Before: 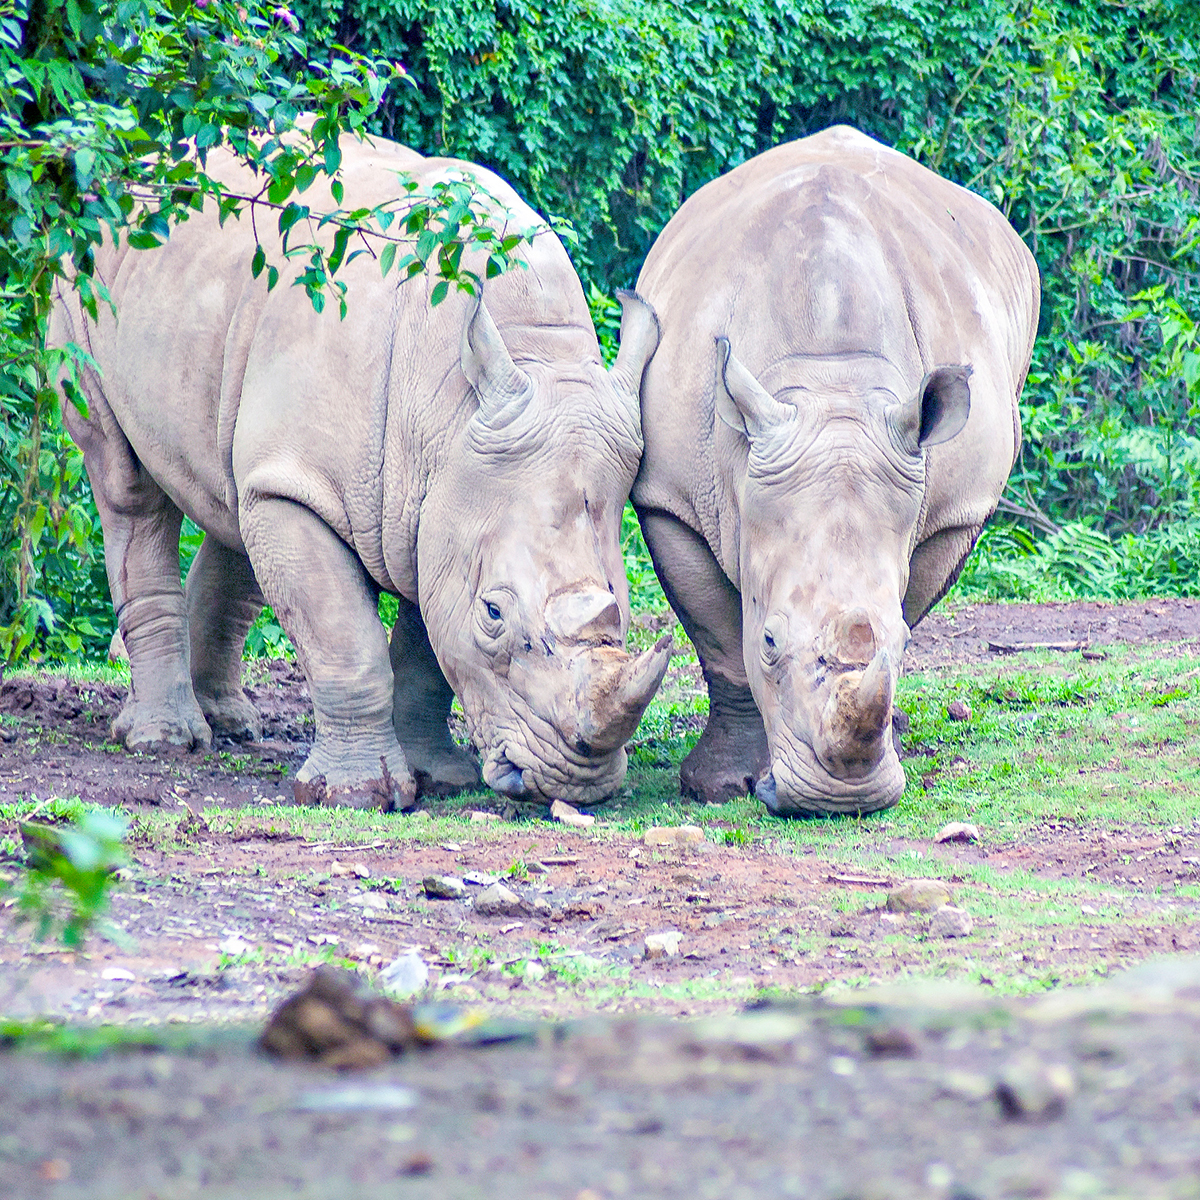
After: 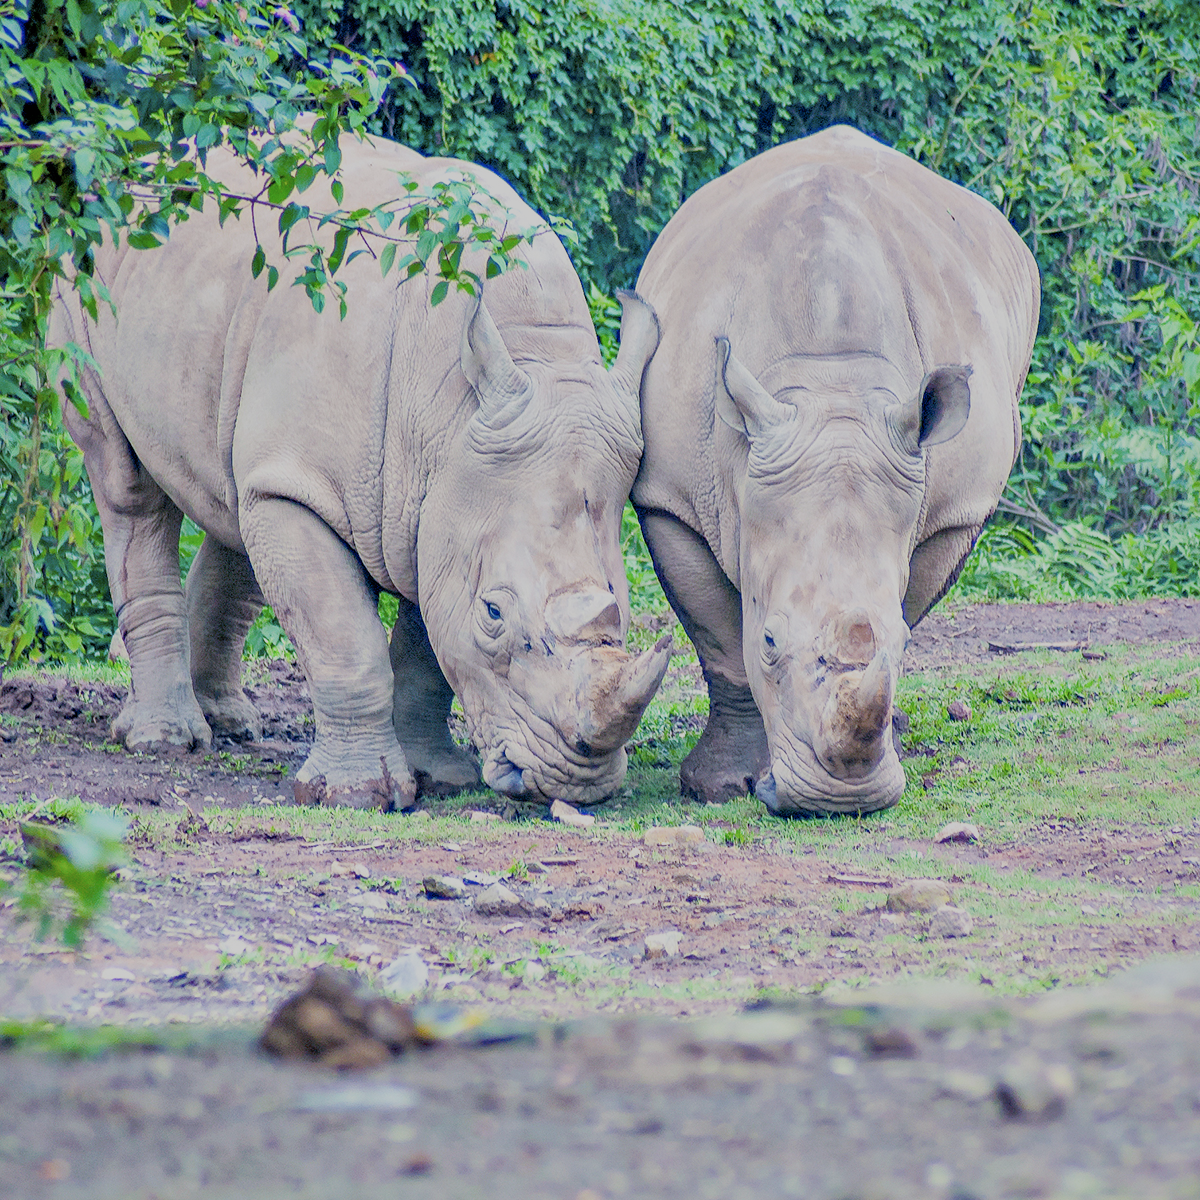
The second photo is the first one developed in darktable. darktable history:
shadows and highlights: on, module defaults
filmic rgb: black relative exposure -7.65 EV, white relative exposure 4.56 EV, hardness 3.61
